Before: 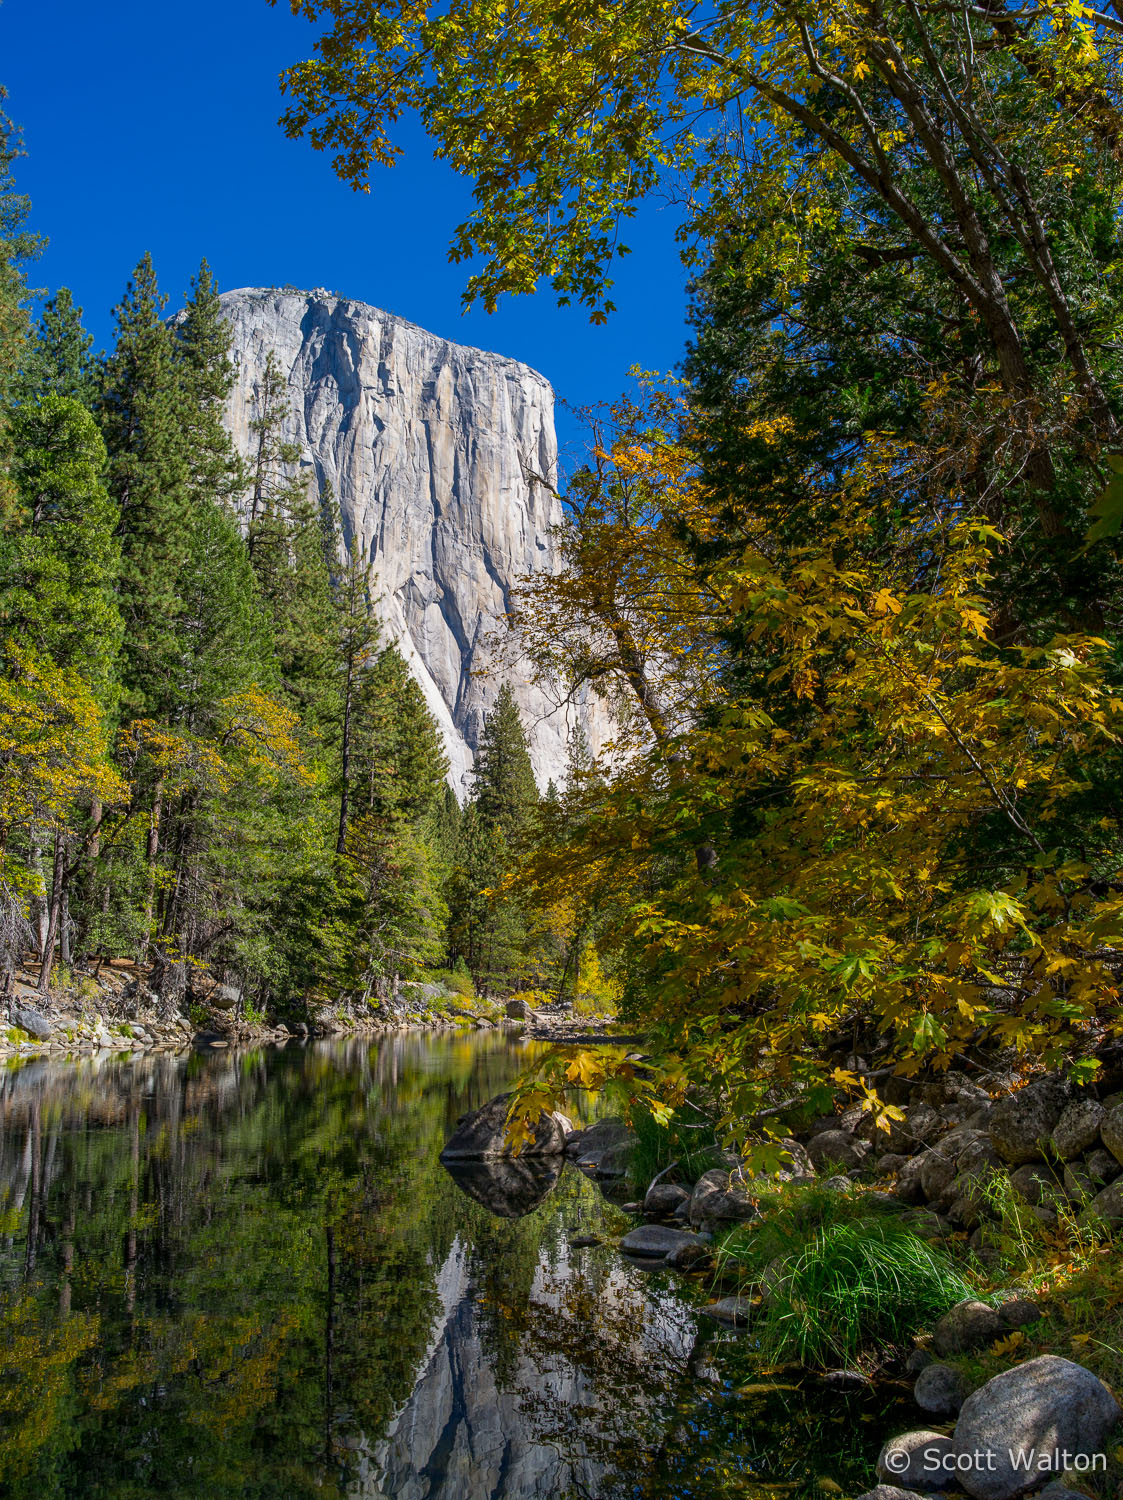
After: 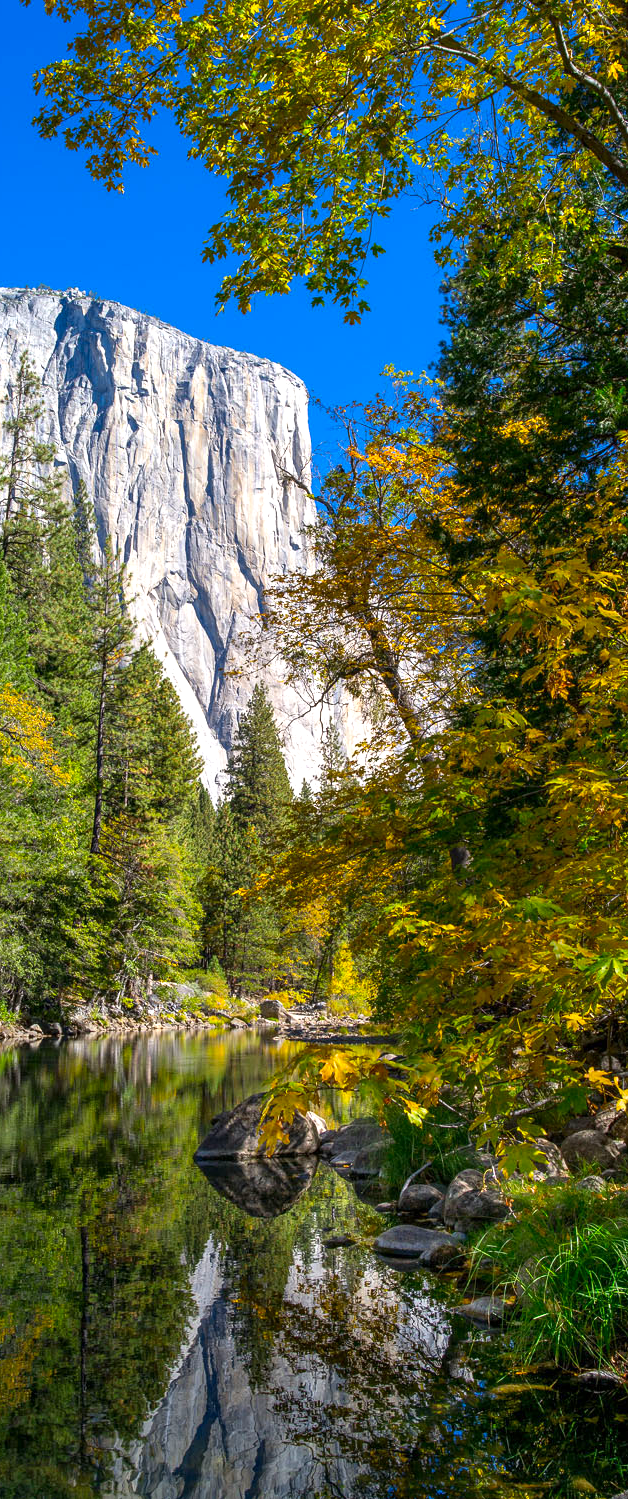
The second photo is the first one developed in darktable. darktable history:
exposure: exposure 0.61 EV, compensate exposure bias true, compensate highlight preservation false
crop: left 21.976%, right 22.023%, bottom 0.009%
contrast brightness saturation: saturation 0.096
